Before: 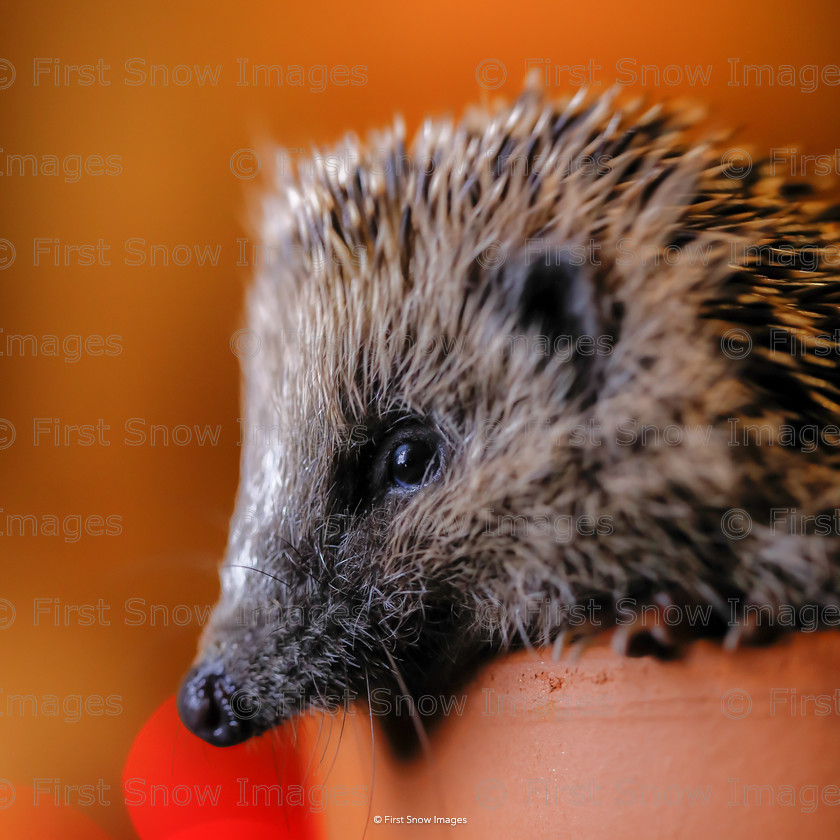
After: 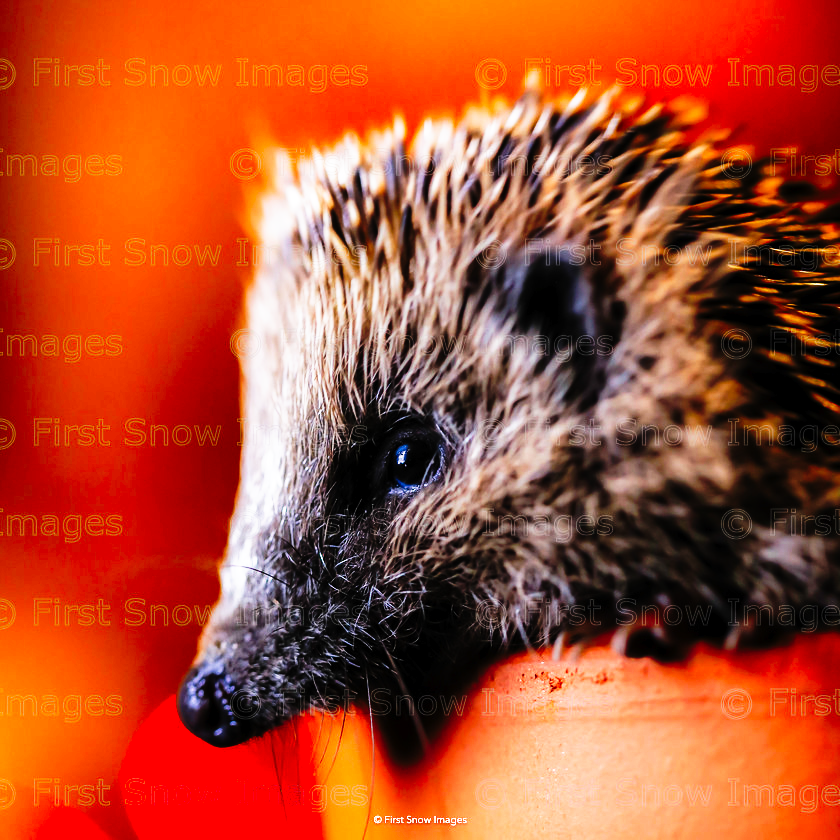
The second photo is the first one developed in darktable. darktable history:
exposure: black level correction 0.002, exposure 0.15 EV, compensate highlight preservation false
tone curve: curves: ch0 [(0, 0) (0.003, 0.005) (0.011, 0.008) (0.025, 0.013) (0.044, 0.017) (0.069, 0.022) (0.1, 0.029) (0.136, 0.038) (0.177, 0.053) (0.224, 0.081) (0.277, 0.128) (0.335, 0.214) (0.399, 0.343) (0.468, 0.478) (0.543, 0.641) (0.623, 0.798) (0.709, 0.911) (0.801, 0.971) (0.898, 0.99) (1, 1)], preserve colors none
